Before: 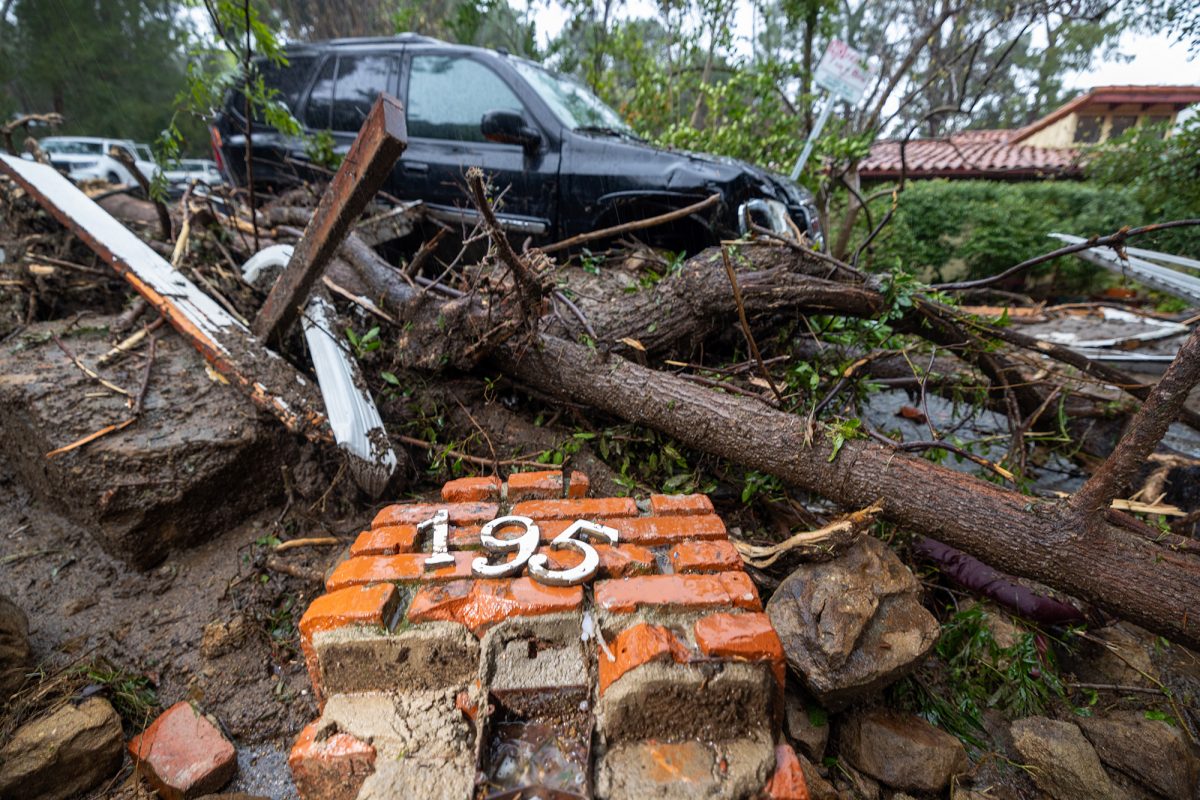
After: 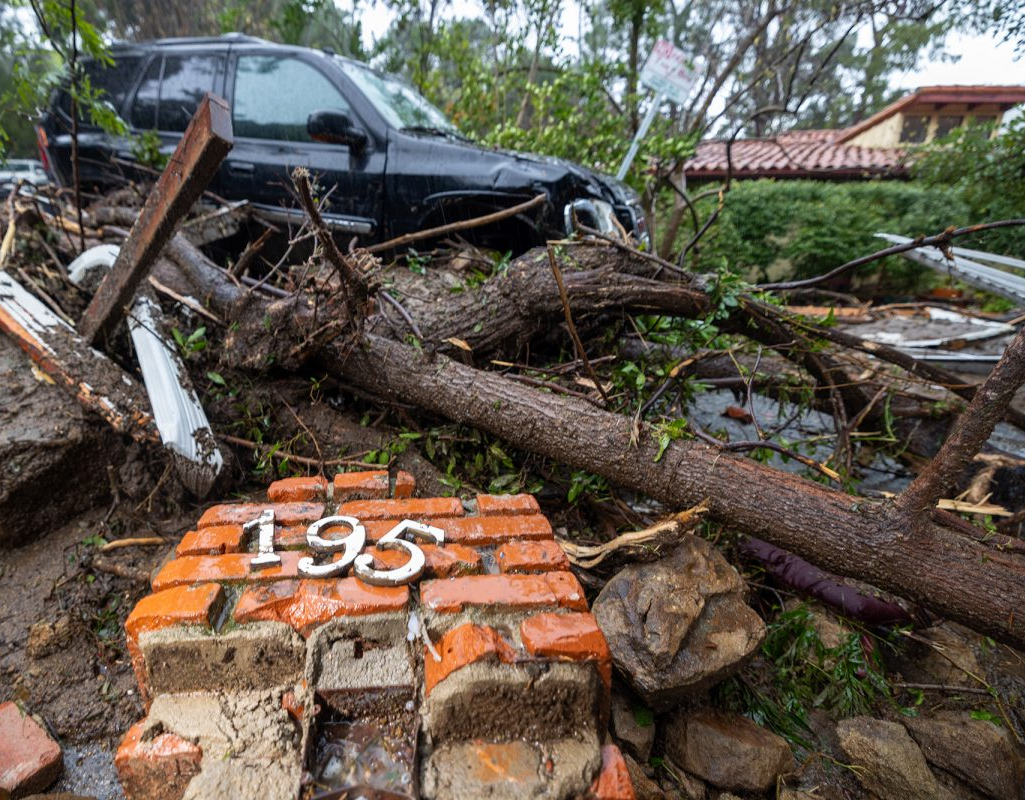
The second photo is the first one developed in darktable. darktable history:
crop and rotate: left 14.539%
